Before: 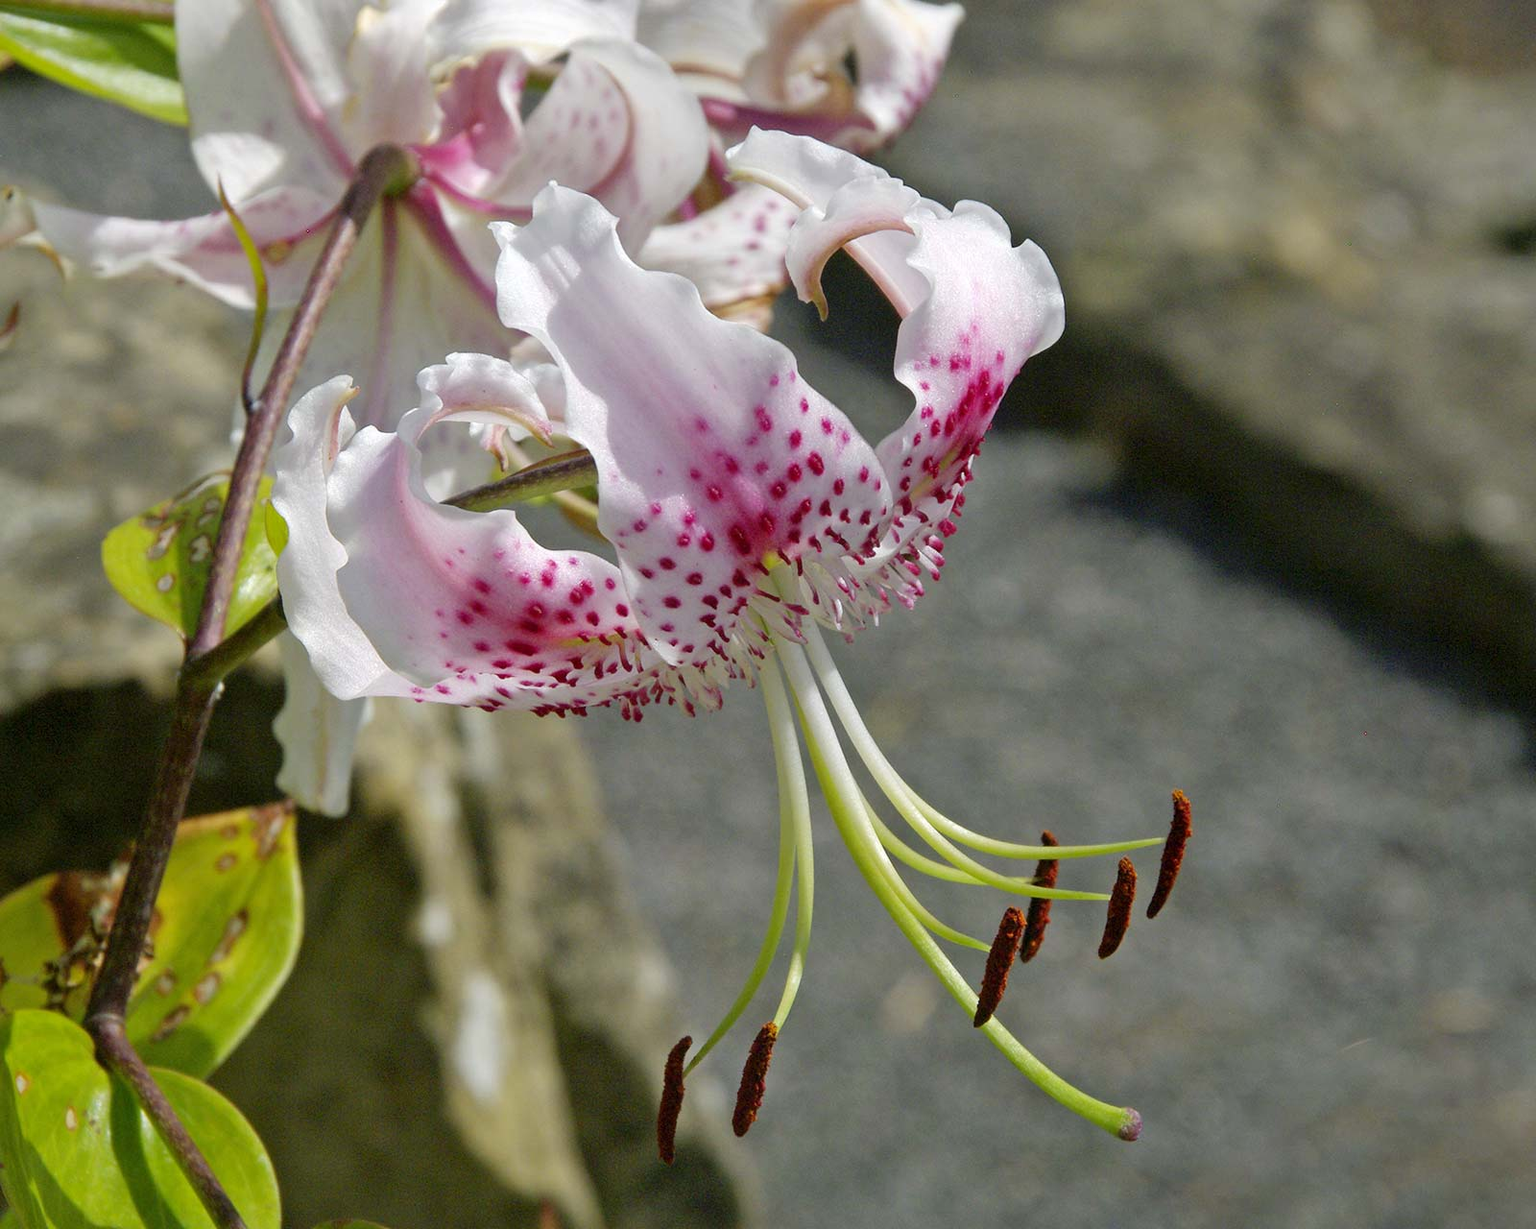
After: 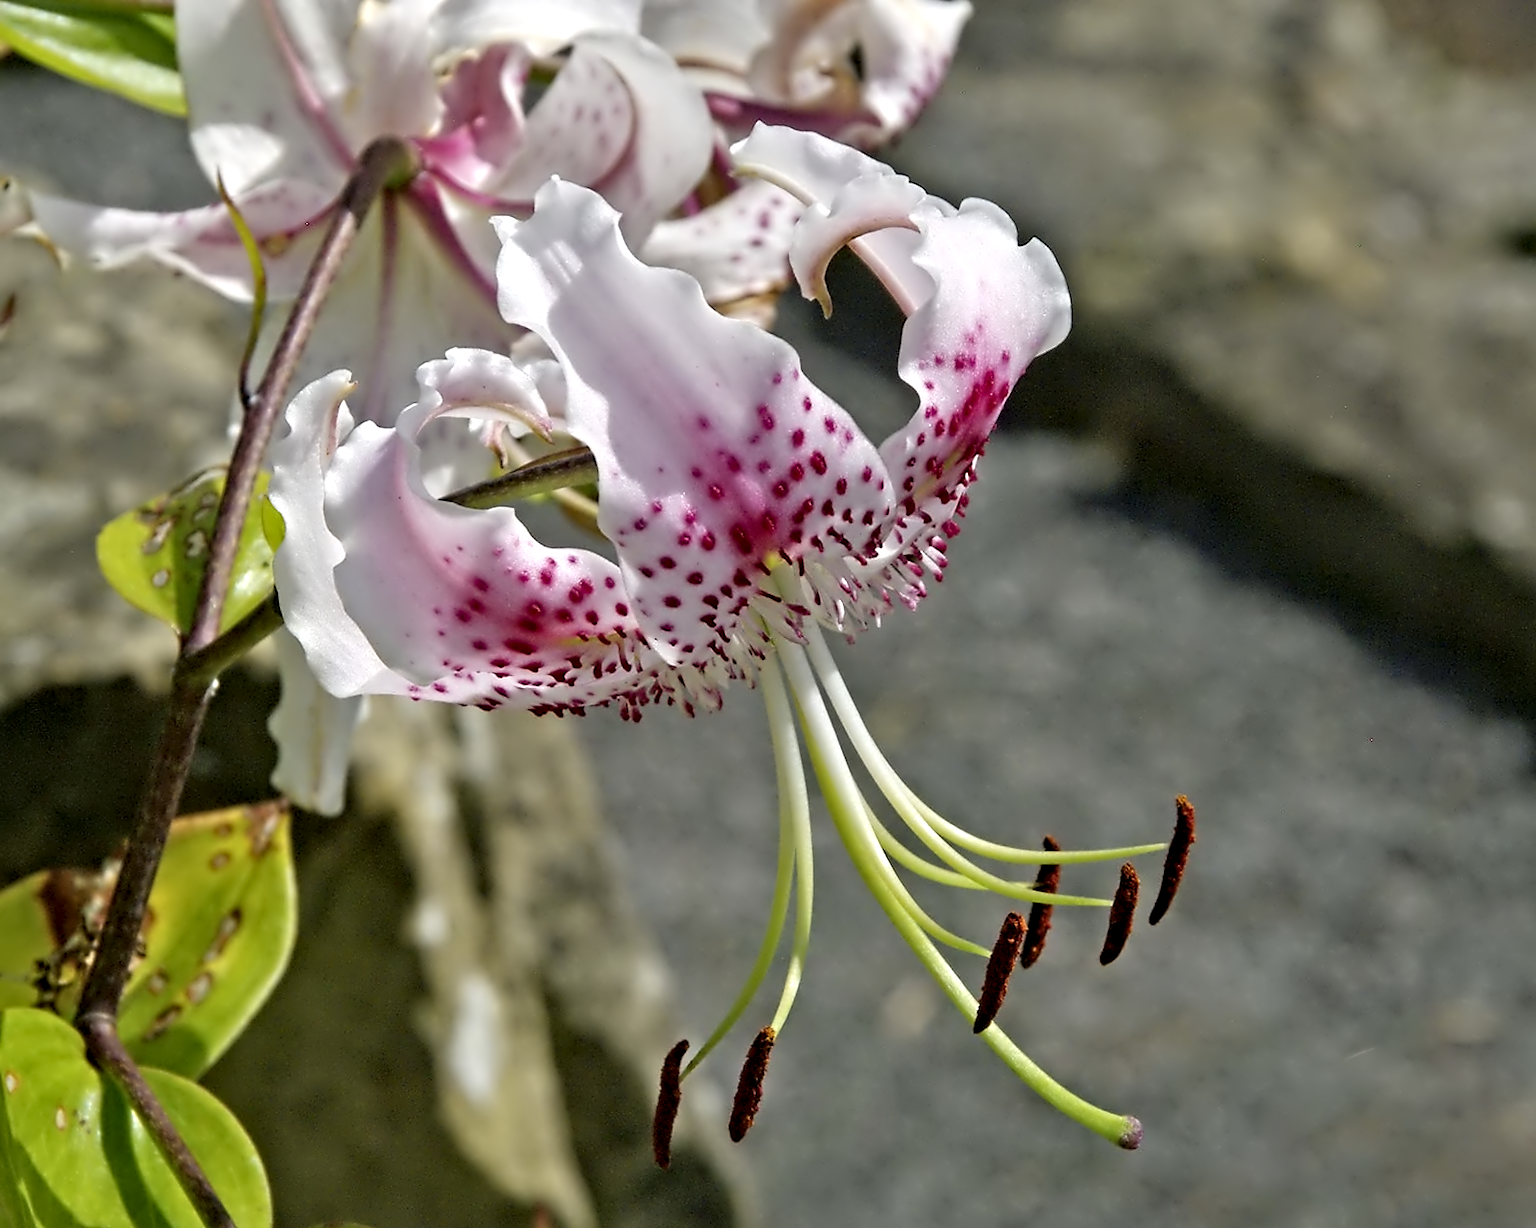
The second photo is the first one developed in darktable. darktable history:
contrast equalizer: octaves 7, y [[0.5, 0.542, 0.583, 0.625, 0.667, 0.708], [0.5 ×6], [0.5 ×6], [0, 0.033, 0.067, 0.1, 0.133, 0.167], [0, 0.05, 0.1, 0.15, 0.2, 0.25]]
crop and rotate: angle -0.456°
